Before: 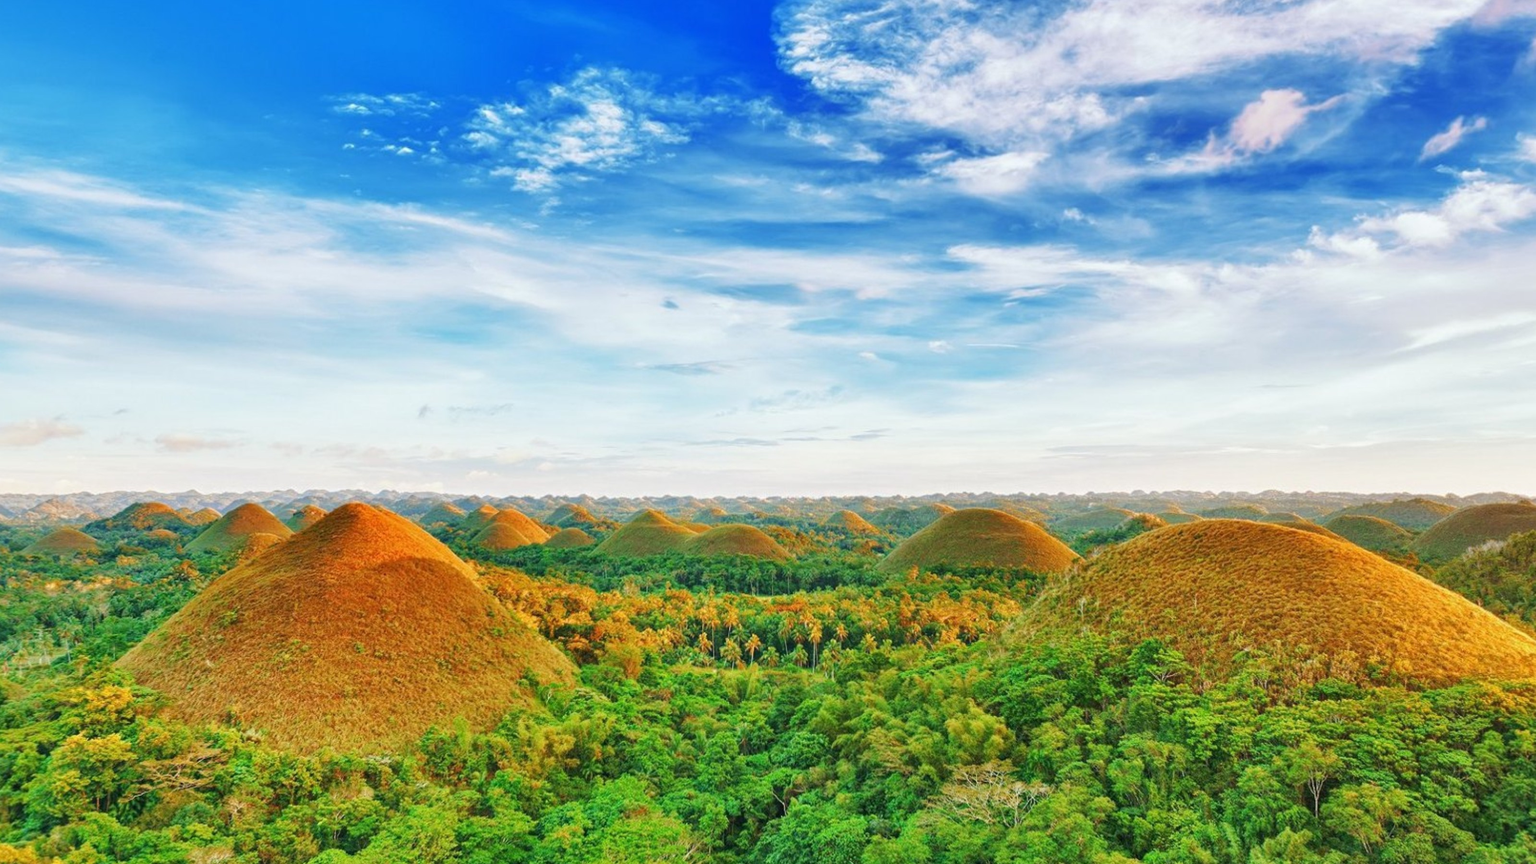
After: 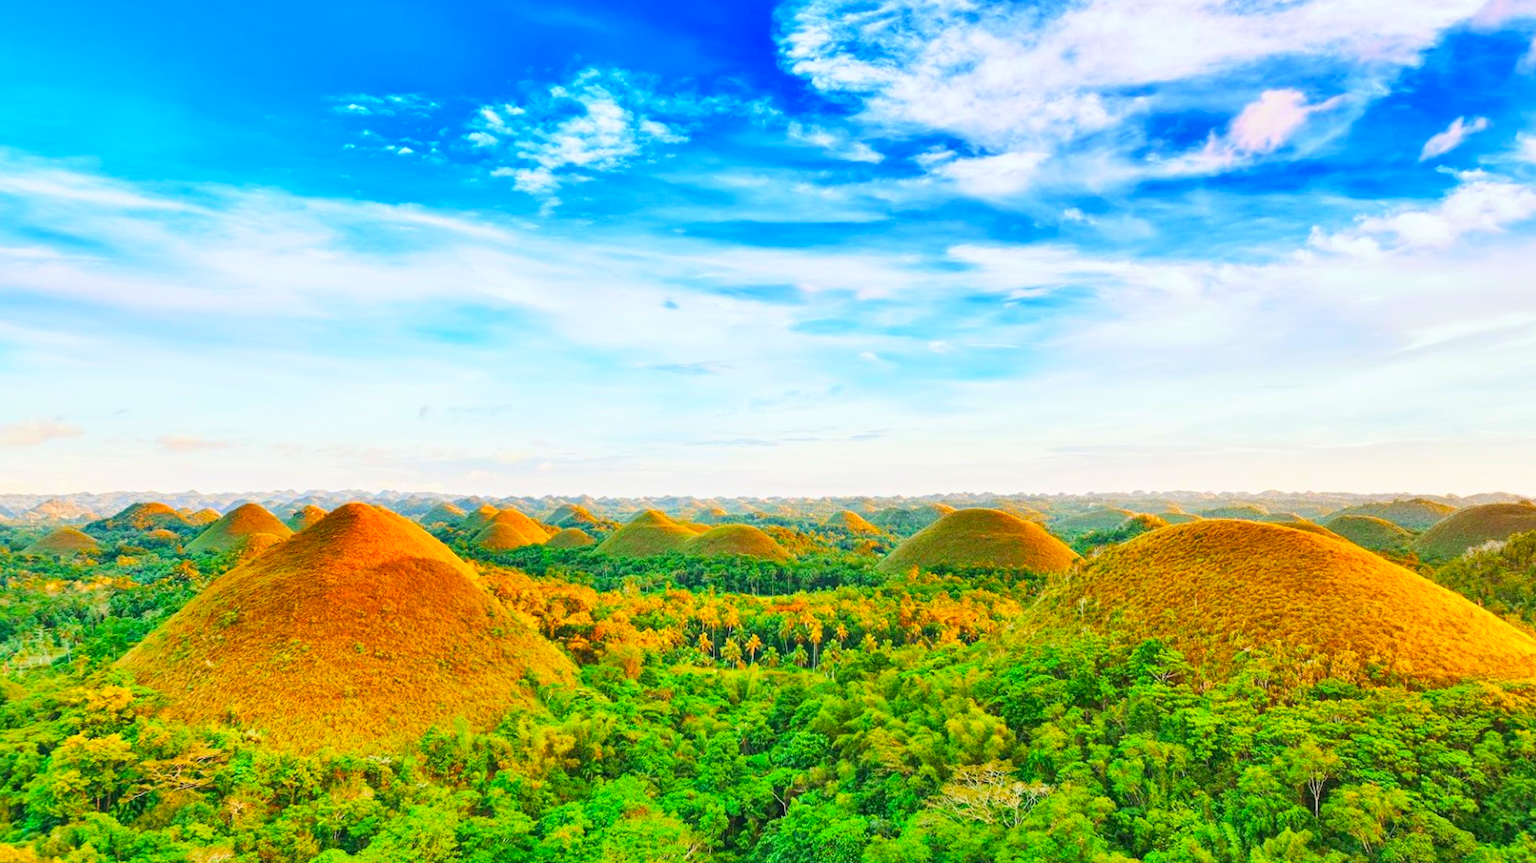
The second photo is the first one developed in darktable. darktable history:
color balance rgb: perceptual saturation grading › global saturation 20%, global vibrance 10%
tone equalizer: on, module defaults
contrast brightness saturation: contrast 0.2, brightness 0.16, saturation 0.22
